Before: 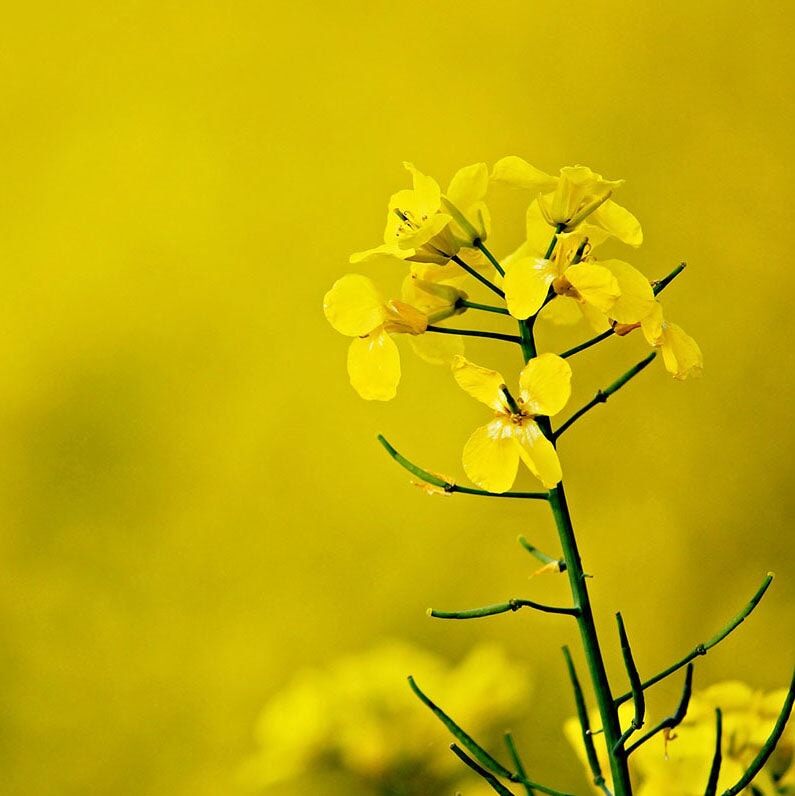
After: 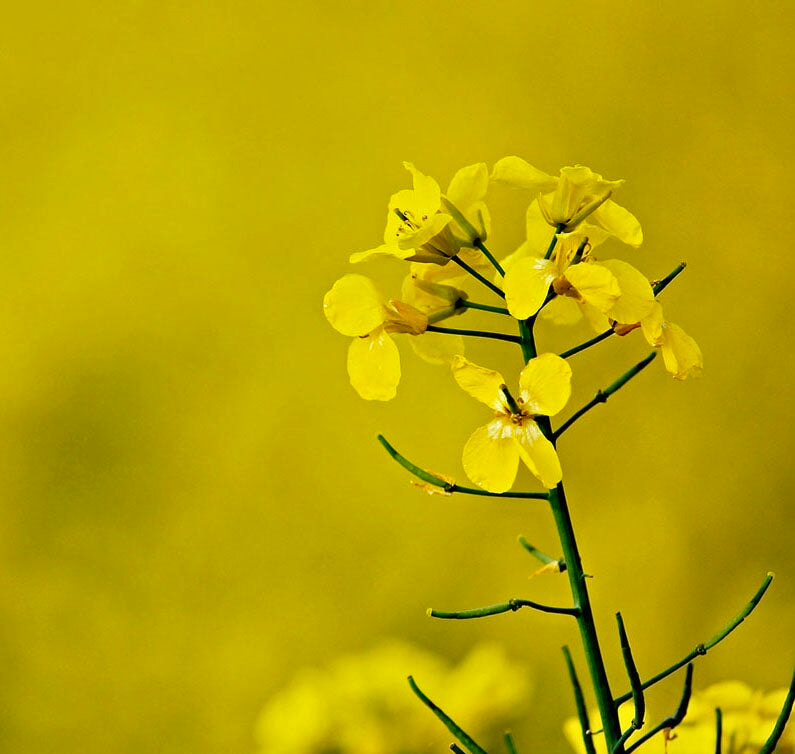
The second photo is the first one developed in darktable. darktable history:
shadows and highlights: soften with gaussian
crop and rotate: top 0.008%, bottom 5.169%
